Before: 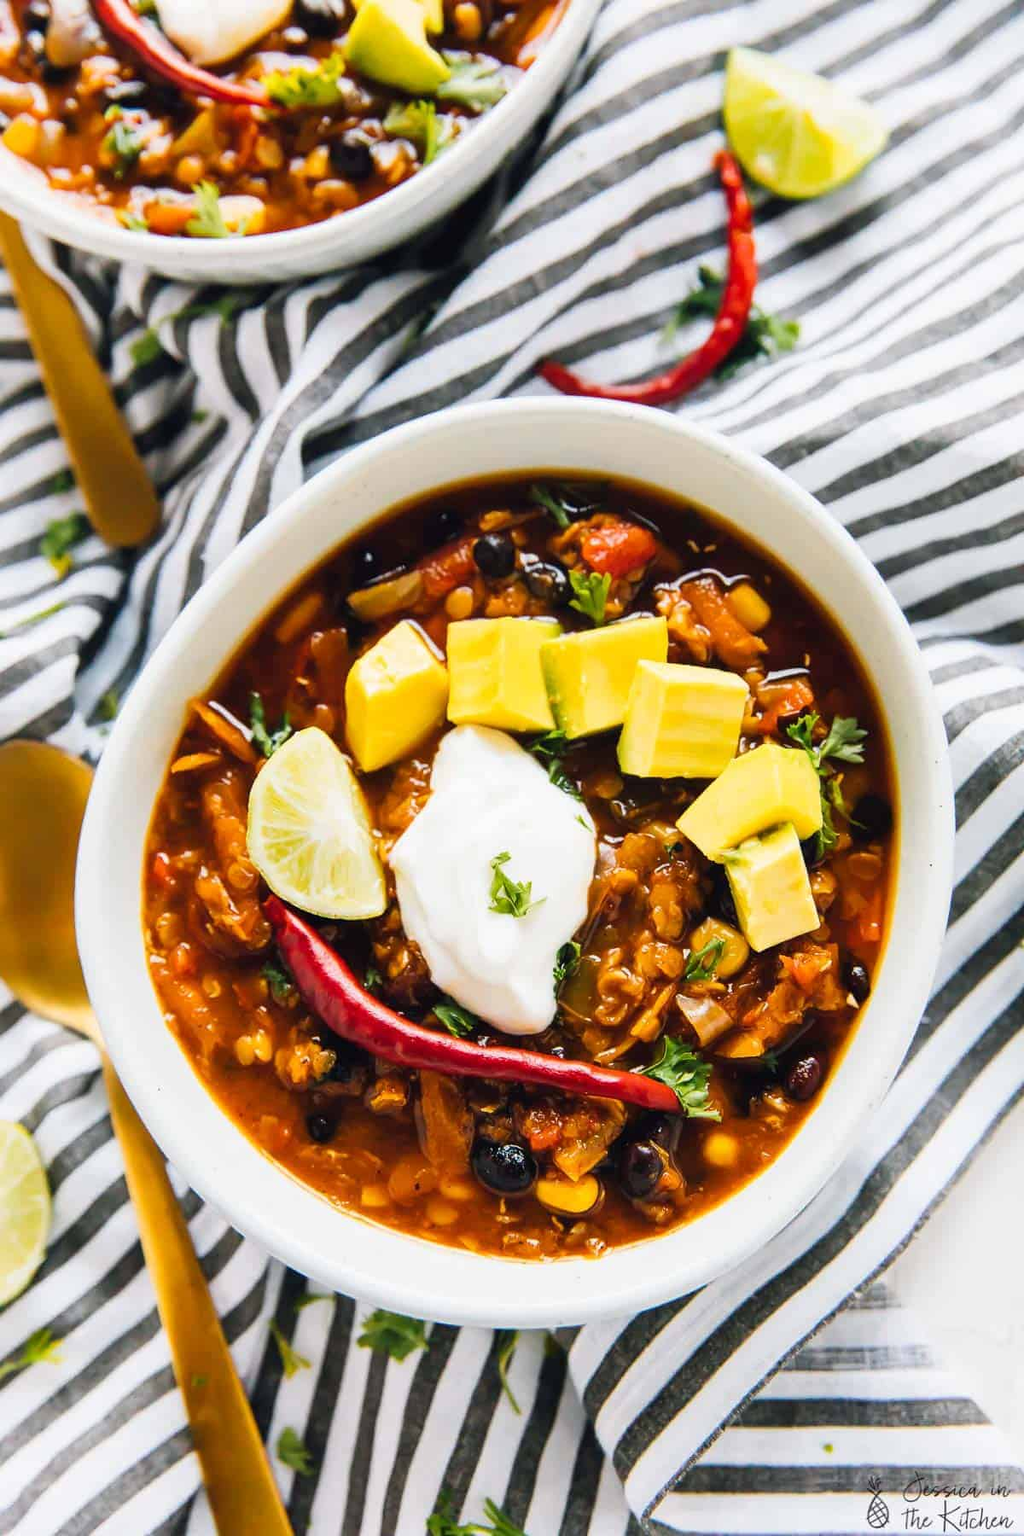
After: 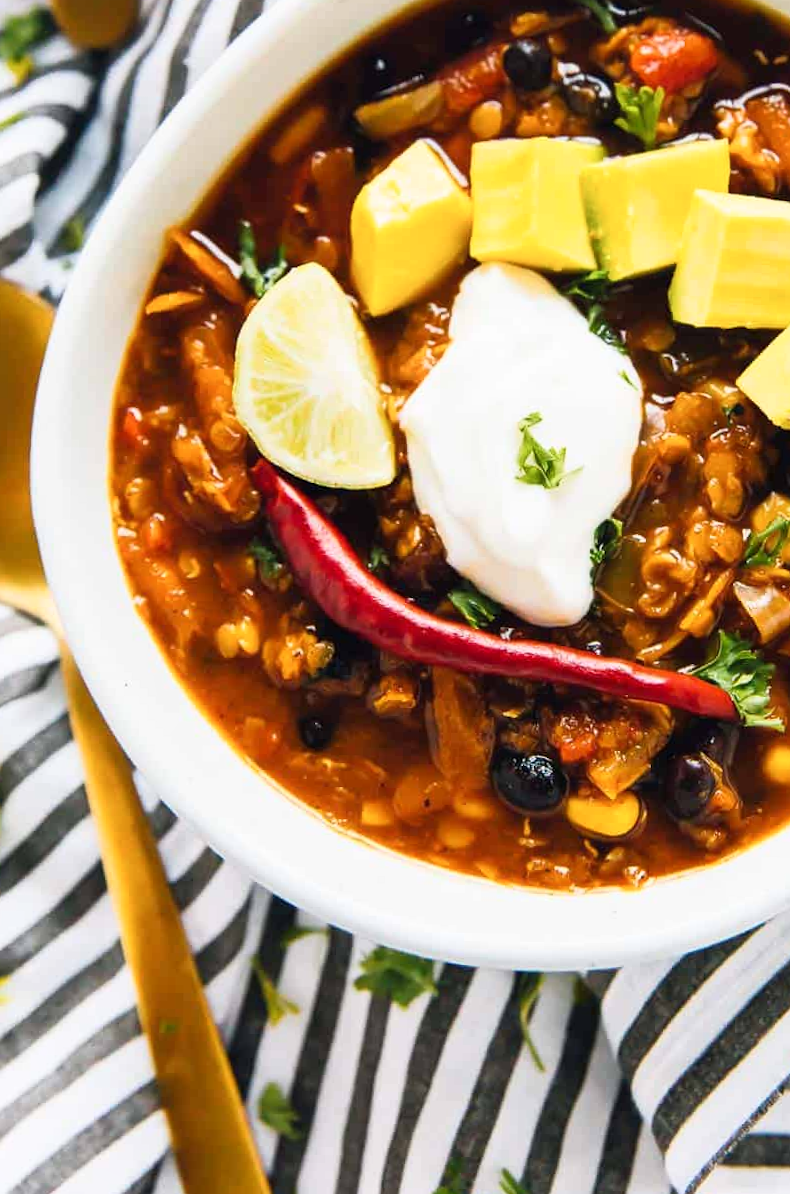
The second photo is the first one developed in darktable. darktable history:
crop and rotate: angle -0.8°, left 3.699%, top 32.245%, right 29.047%
shadows and highlights: shadows 1.06, highlights 41.18
